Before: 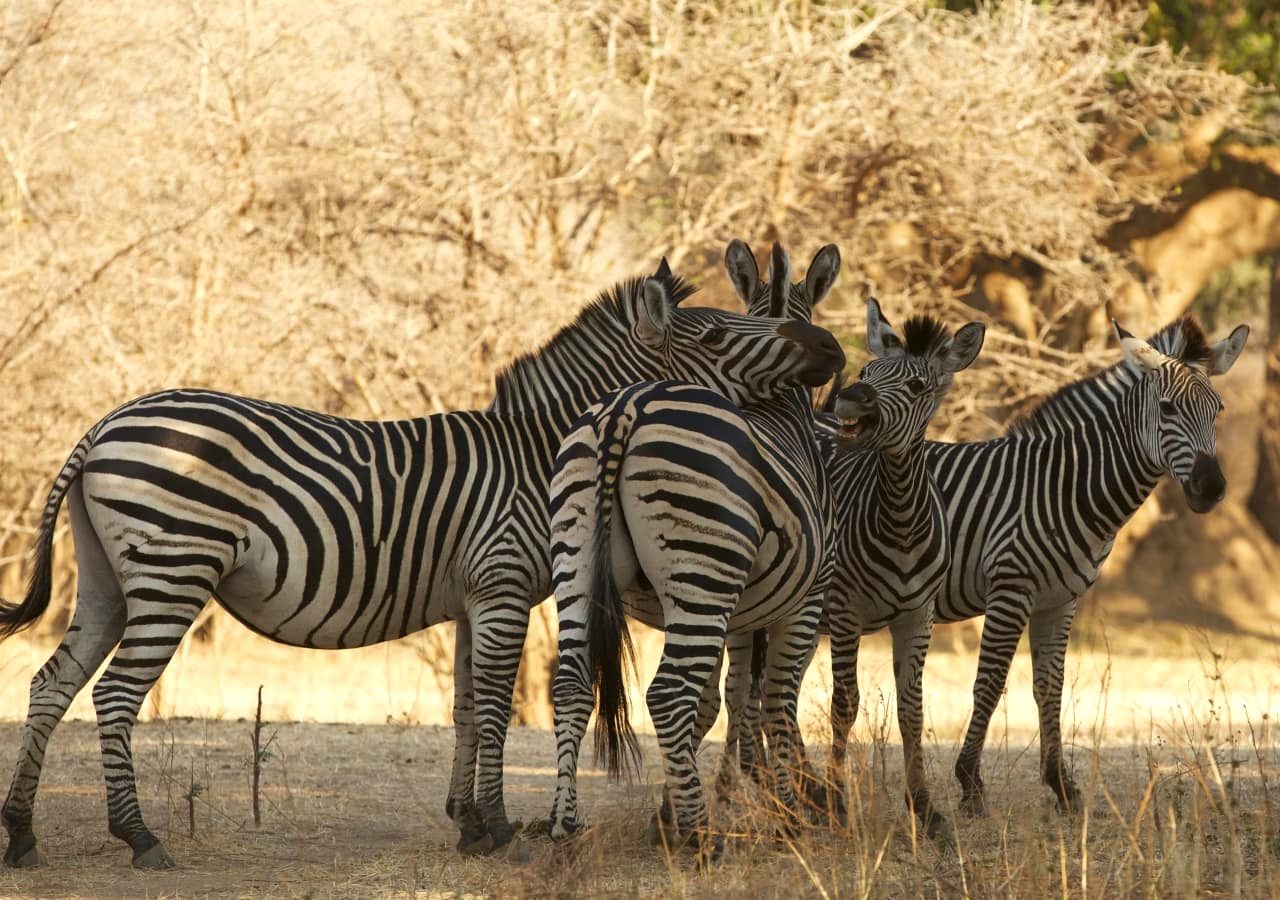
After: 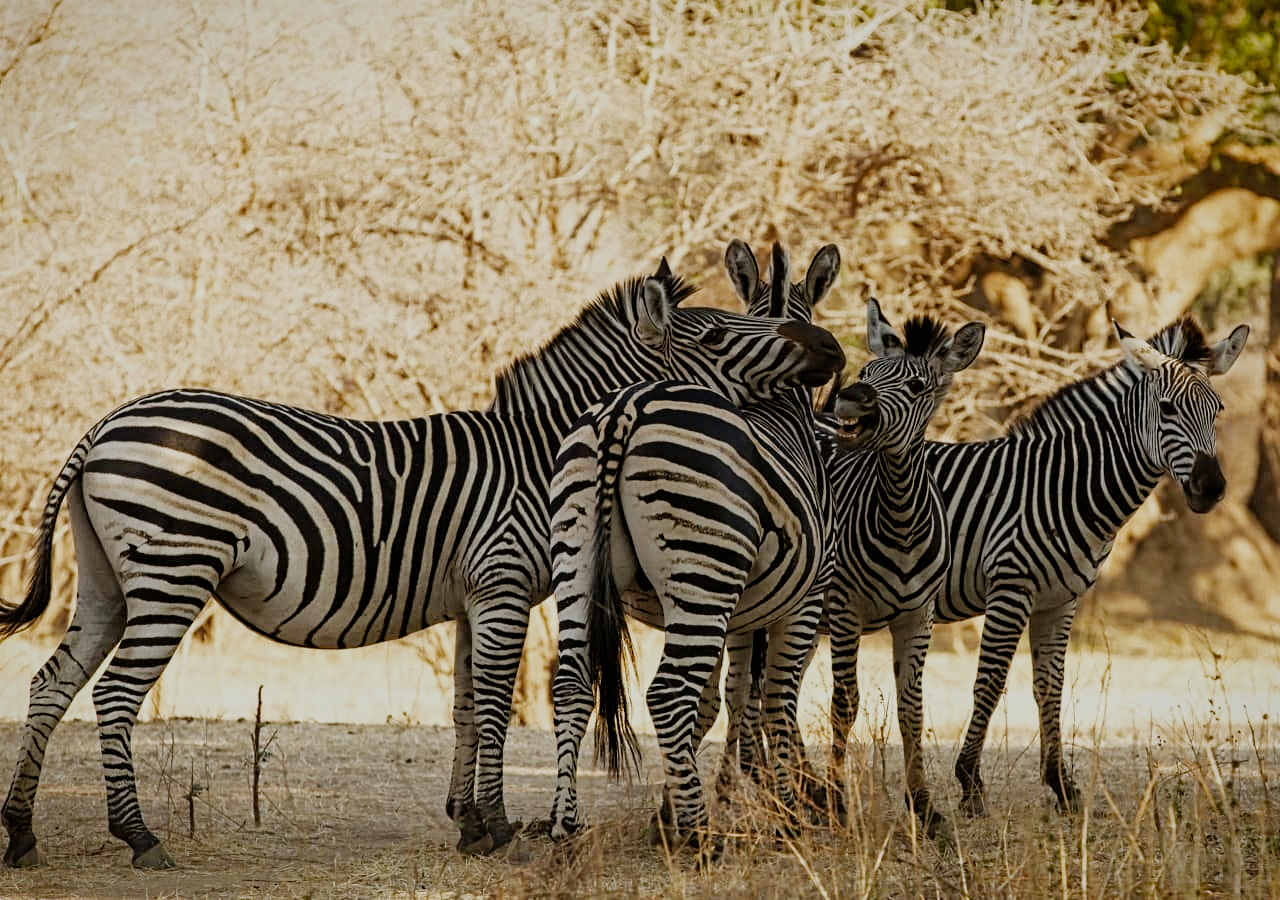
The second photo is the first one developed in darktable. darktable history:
filmic rgb: black relative exposure -7.31 EV, white relative exposure 5.08 EV, threshold 3.05 EV, hardness 3.21, add noise in highlights 0.001, preserve chrominance no, color science v3 (2019), use custom middle-gray values true, contrast in highlights soft, enable highlight reconstruction true
vignetting: fall-off start 97.43%, fall-off radius 100.23%, saturation 0.375, width/height ratio 1.372
contrast equalizer: y [[0.5, 0.5, 0.5, 0.539, 0.64, 0.611], [0.5 ×6], [0.5 ×6], [0 ×6], [0 ×6]]
